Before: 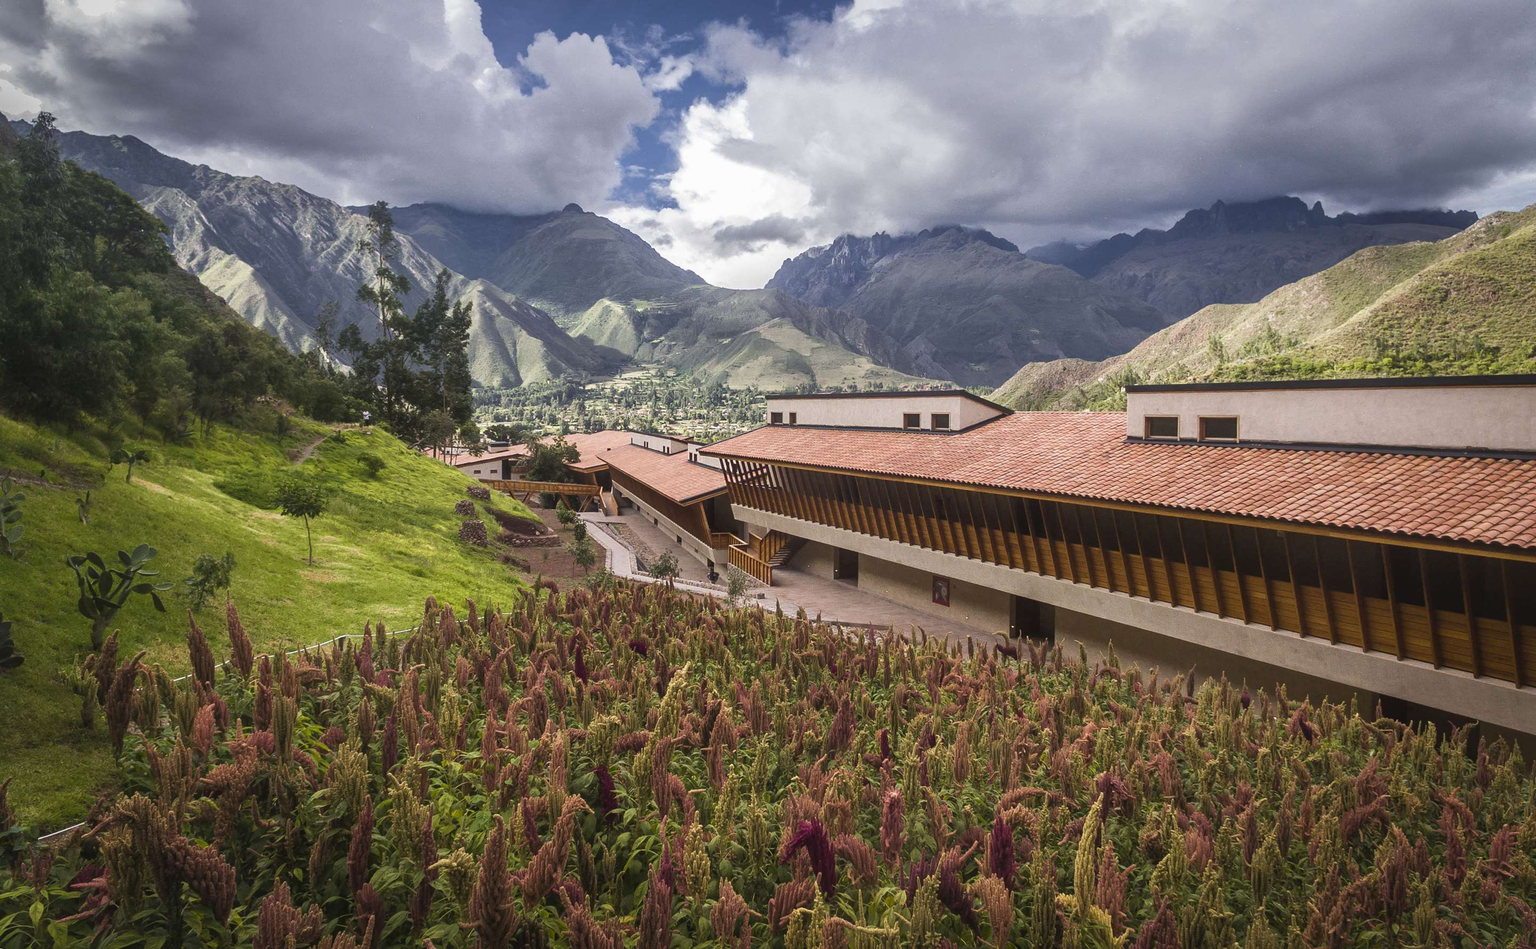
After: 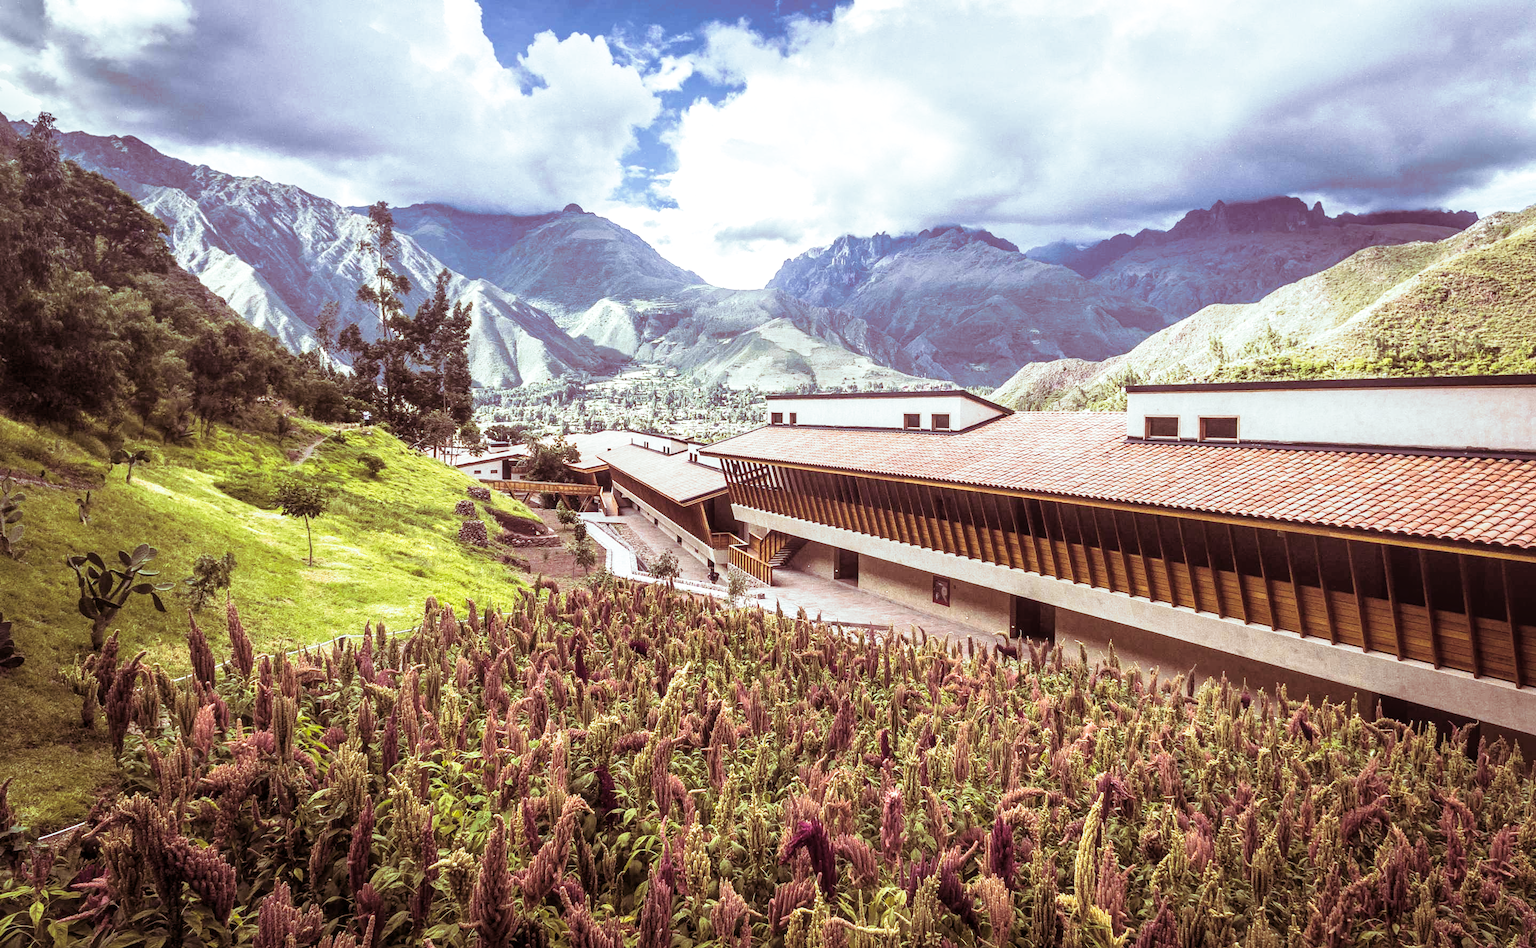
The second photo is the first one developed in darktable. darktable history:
white balance: red 0.967, blue 1.049
split-toning: highlights › hue 180°
local contrast: on, module defaults
base curve: curves: ch0 [(0, 0) (0.012, 0.01) (0.073, 0.168) (0.31, 0.711) (0.645, 0.957) (1, 1)], preserve colors none
